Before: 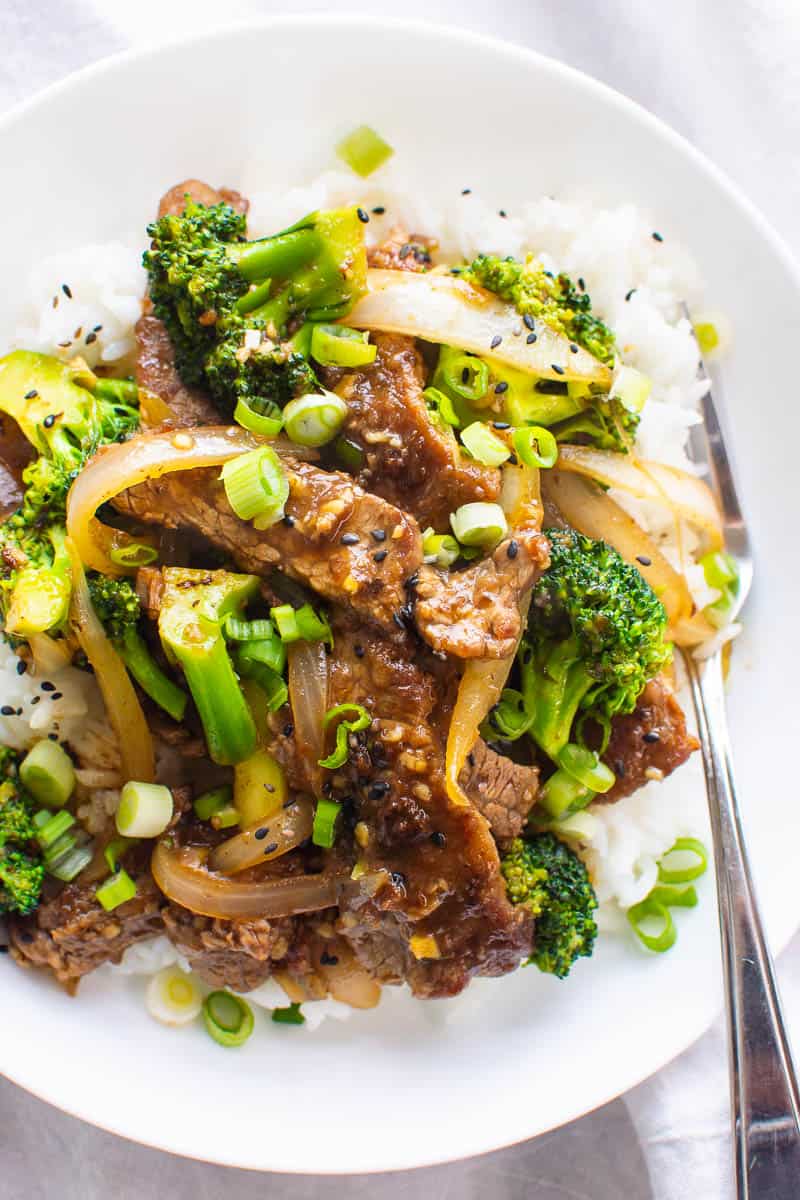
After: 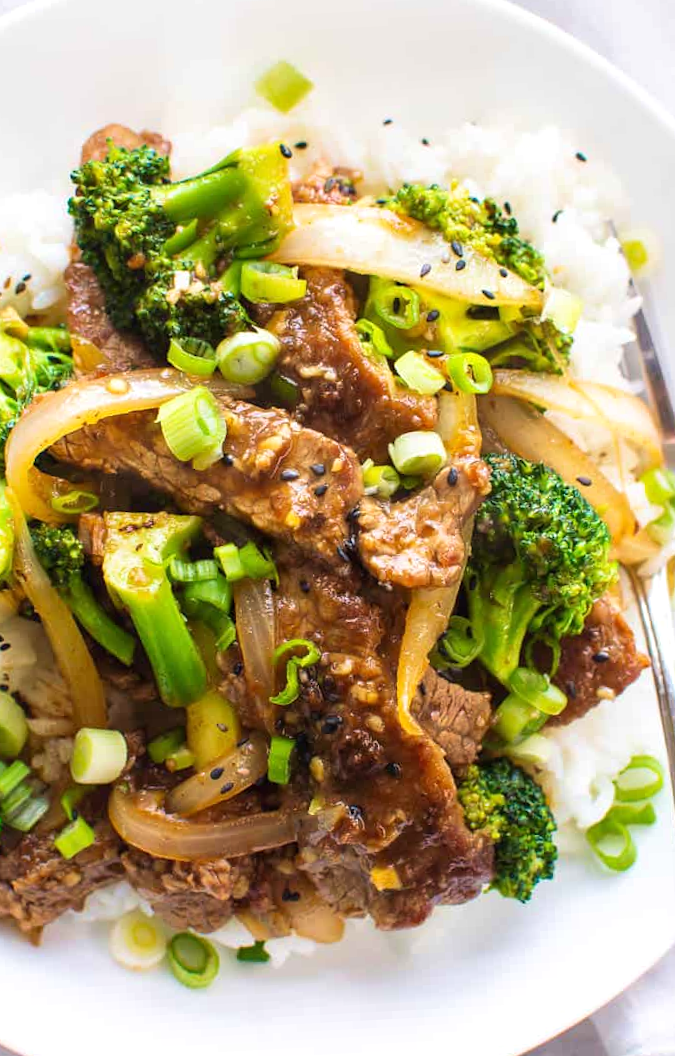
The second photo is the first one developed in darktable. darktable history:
exposure: exposure 0.081 EV, compensate highlight preservation false
crop: left 7.598%, right 7.873%
rotate and perspective: rotation -3°, crop left 0.031, crop right 0.968, crop top 0.07, crop bottom 0.93
velvia: on, module defaults
